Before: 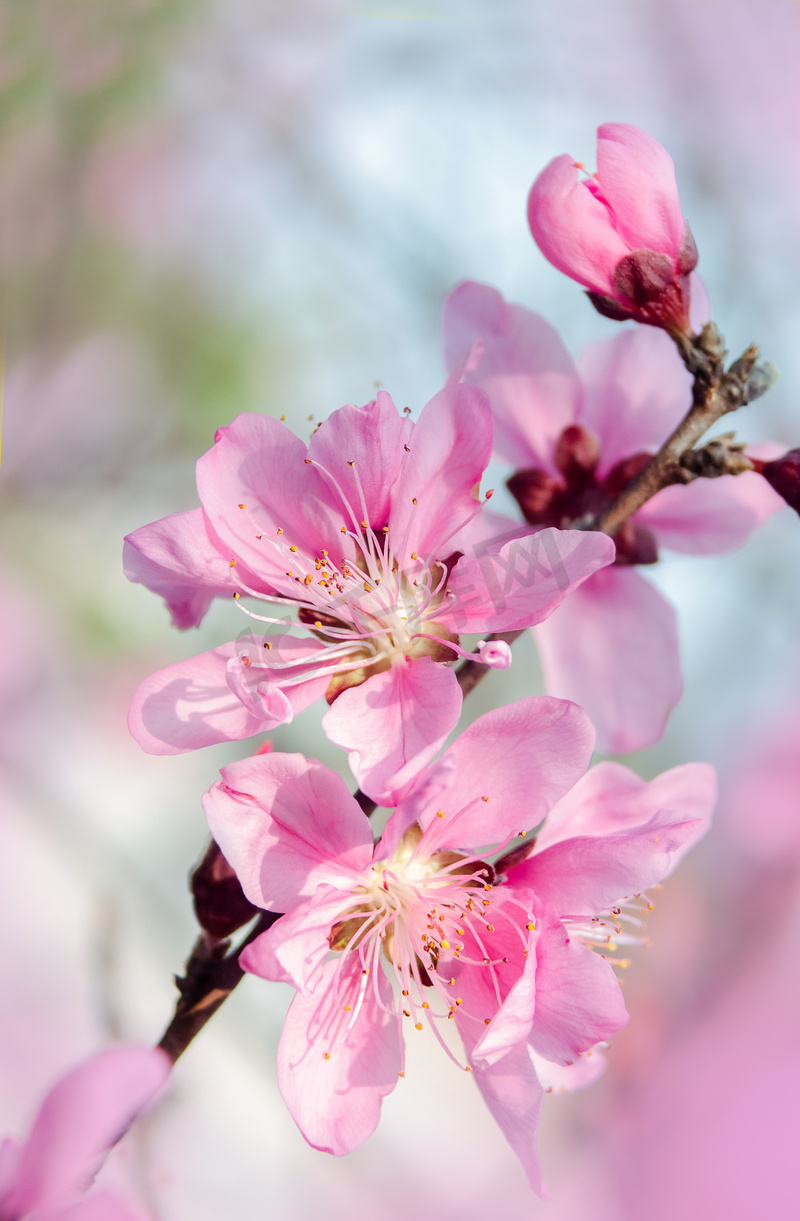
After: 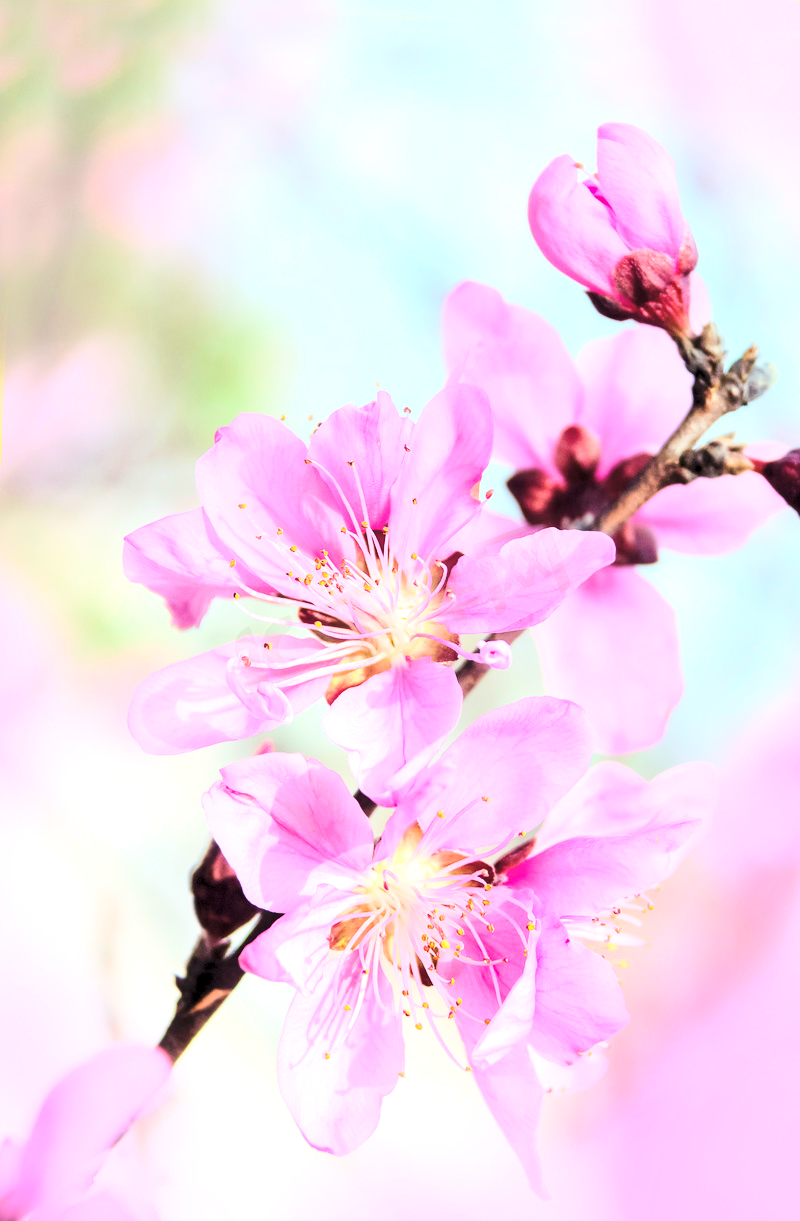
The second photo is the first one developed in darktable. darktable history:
base curve: curves: ch0 [(0, 0) (0.018, 0.026) (0.143, 0.37) (0.33, 0.731) (0.458, 0.853) (0.735, 0.965) (0.905, 0.986) (1, 1)]
tone curve: curves: ch0 [(0, 0) (0.003, 0.023) (0.011, 0.033) (0.025, 0.057) (0.044, 0.099) (0.069, 0.132) (0.1, 0.155) (0.136, 0.179) (0.177, 0.213) (0.224, 0.255) (0.277, 0.299) (0.335, 0.347) (0.399, 0.407) (0.468, 0.473) (0.543, 0.546) (0.623, 0.619) (0.709, 0.698) (0.801, 0.775) (0.898, 0.871) (1, 1)], preserve colors none
levels: levels [0.073, 0.497, 0.972]
